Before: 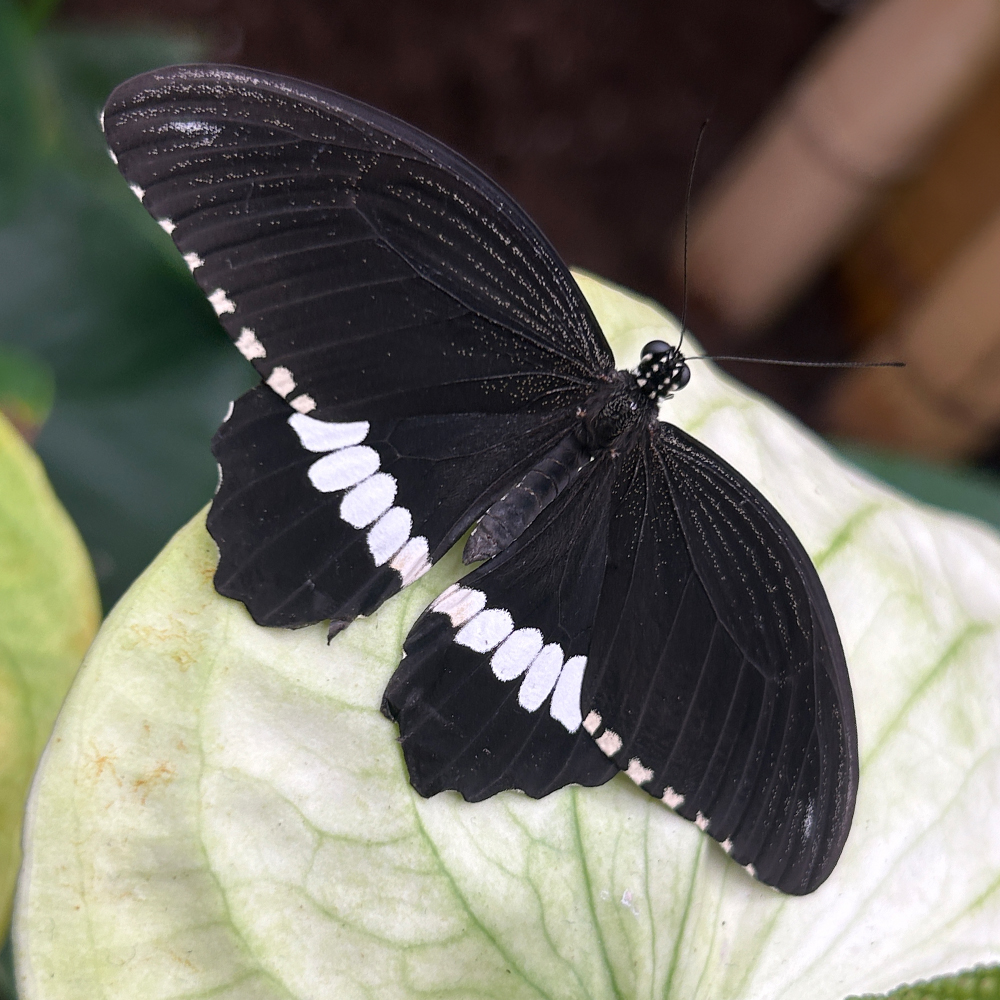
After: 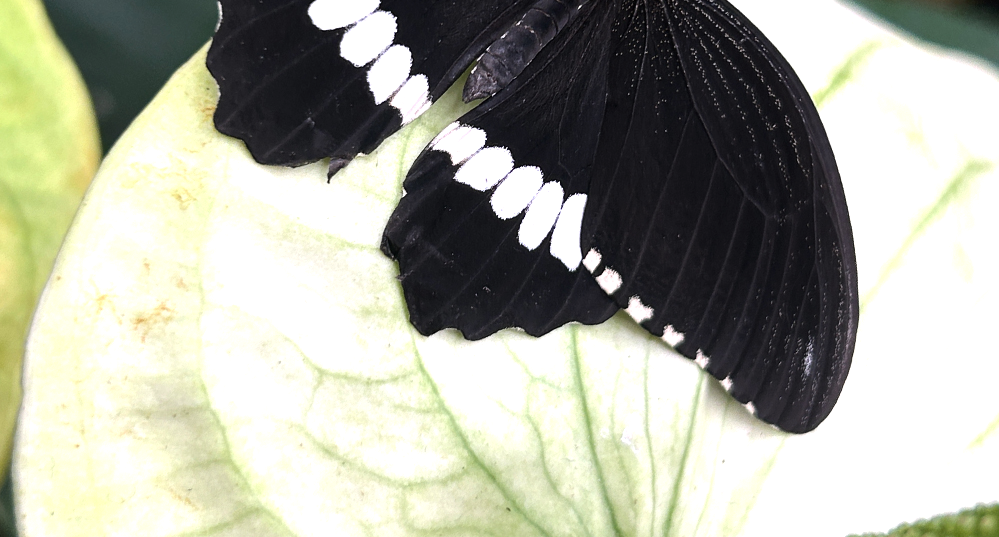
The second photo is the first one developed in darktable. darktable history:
crop and rotate: top 46.237%
tone equalizer: -8 EV -0.75 EV, -7 EV -0.7 EV, -6 EV -0.6 EV, -5 EV -0.4 EV, -3 EV 0.4 EV, -2 EV 0.6 EV, -1 EV 0.7 EV, +0 EV 0.75 EV, edges refinement/feathering 500, mask exposure compensation -1.57 EV, preserve details no
